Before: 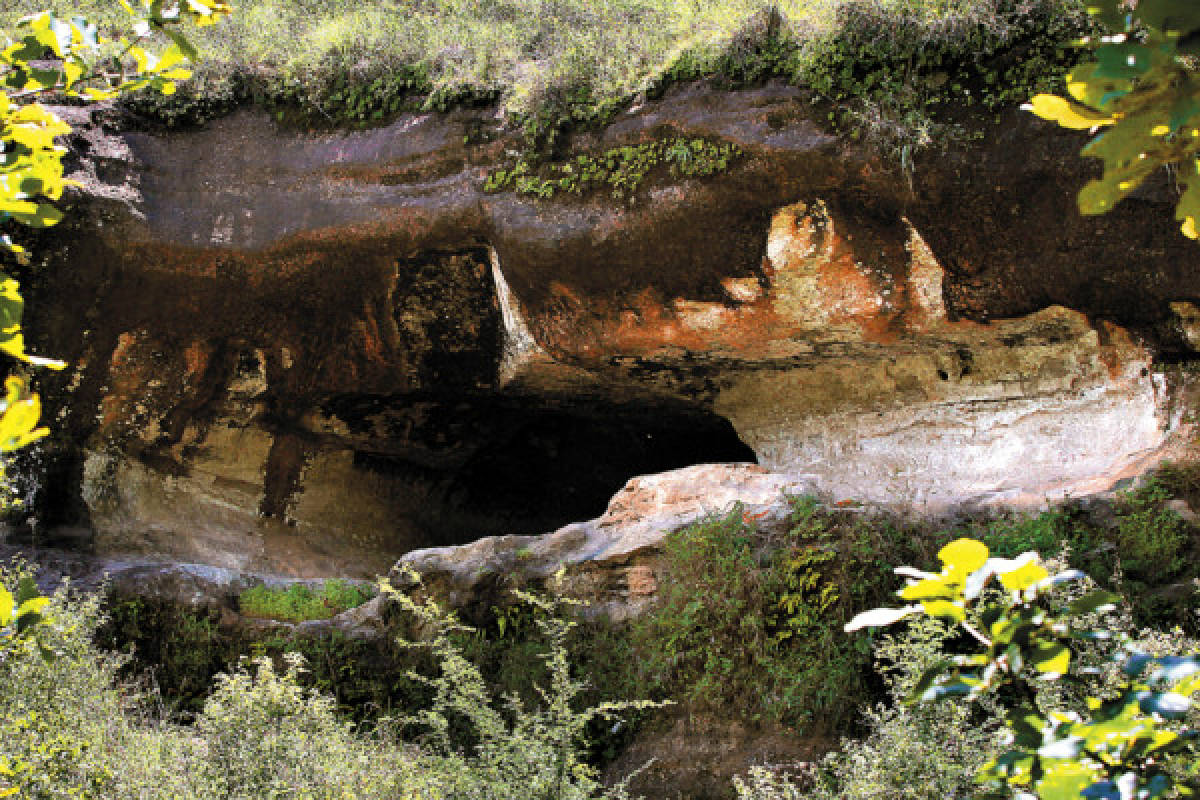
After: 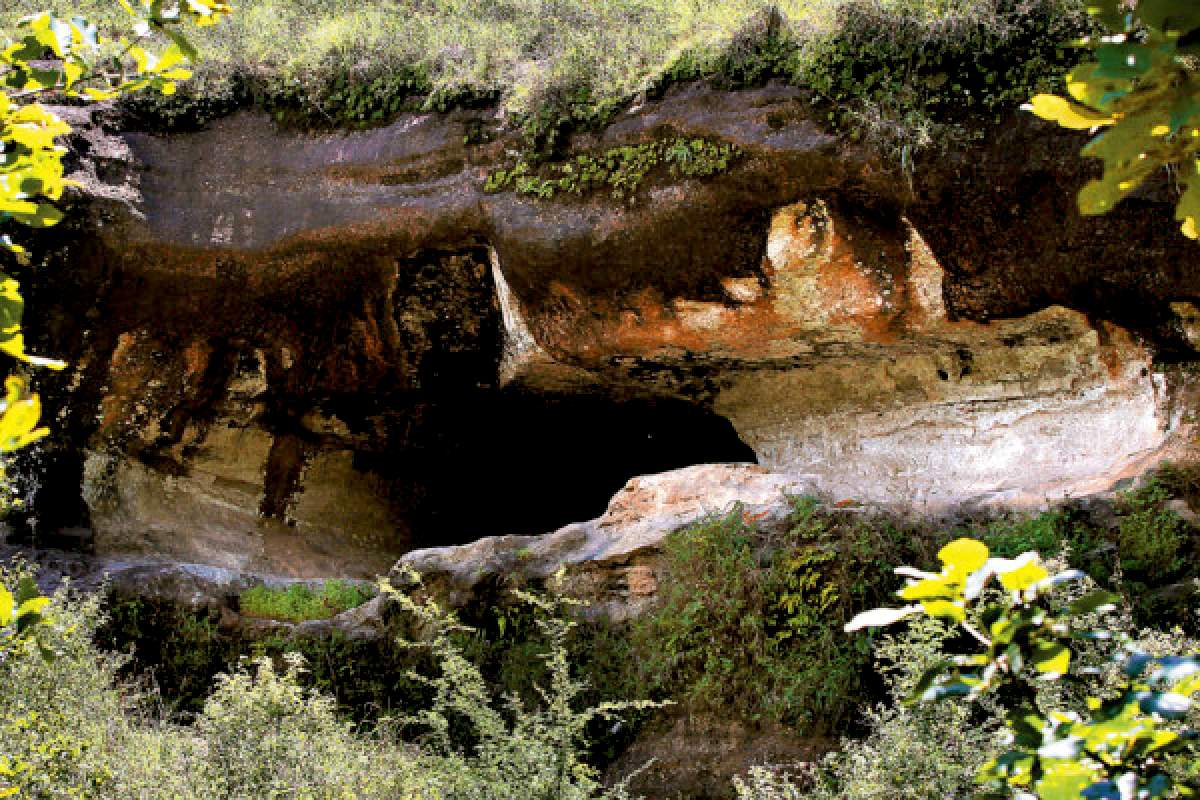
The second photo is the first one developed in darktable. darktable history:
exposure: black level correction 0.01, exposure 0.007 EV, compensate exposure bias true, compensate highlight preservation false
